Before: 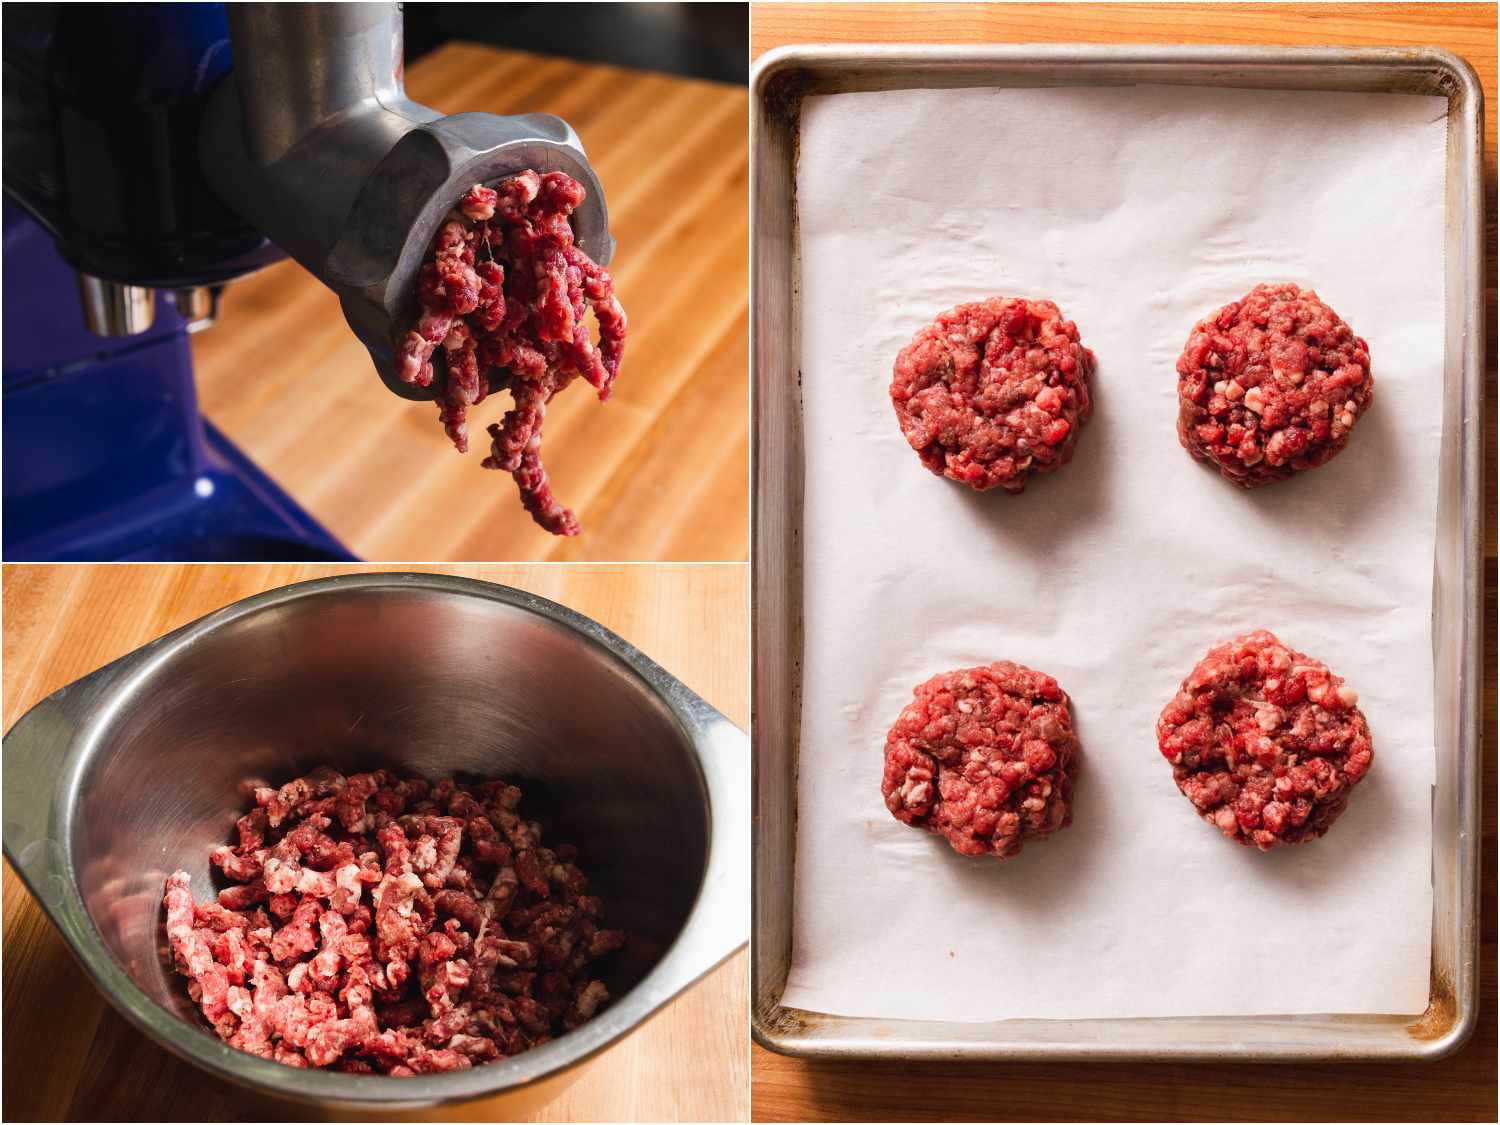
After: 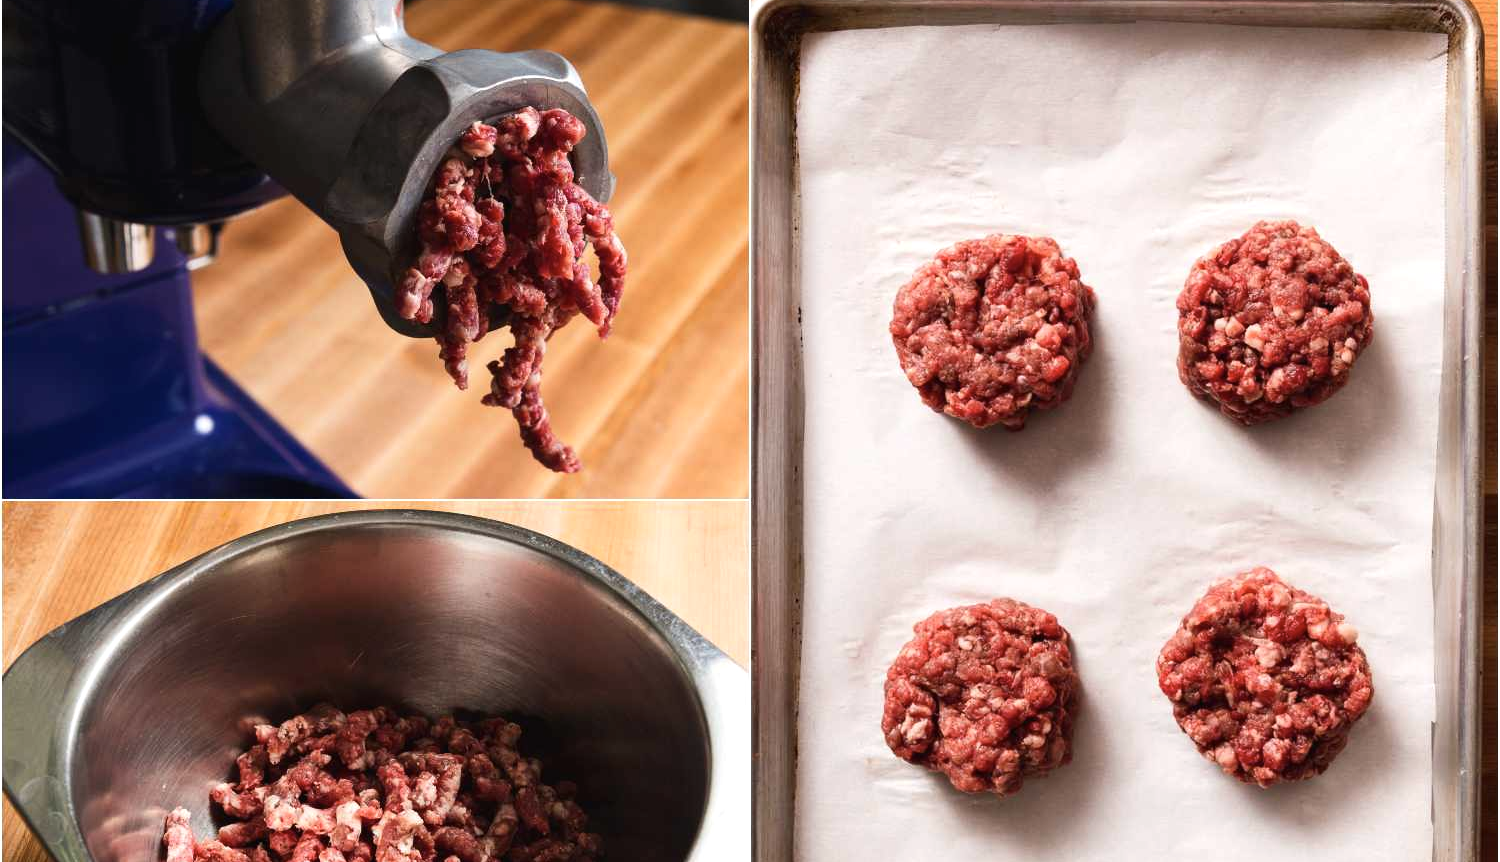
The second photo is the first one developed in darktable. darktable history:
levels: levels [0, 0.48, 0.961]
contrast brightness saturation: contrast 0.11, saturation -0.17
crop: top 5.667%, bottom 17.637%
